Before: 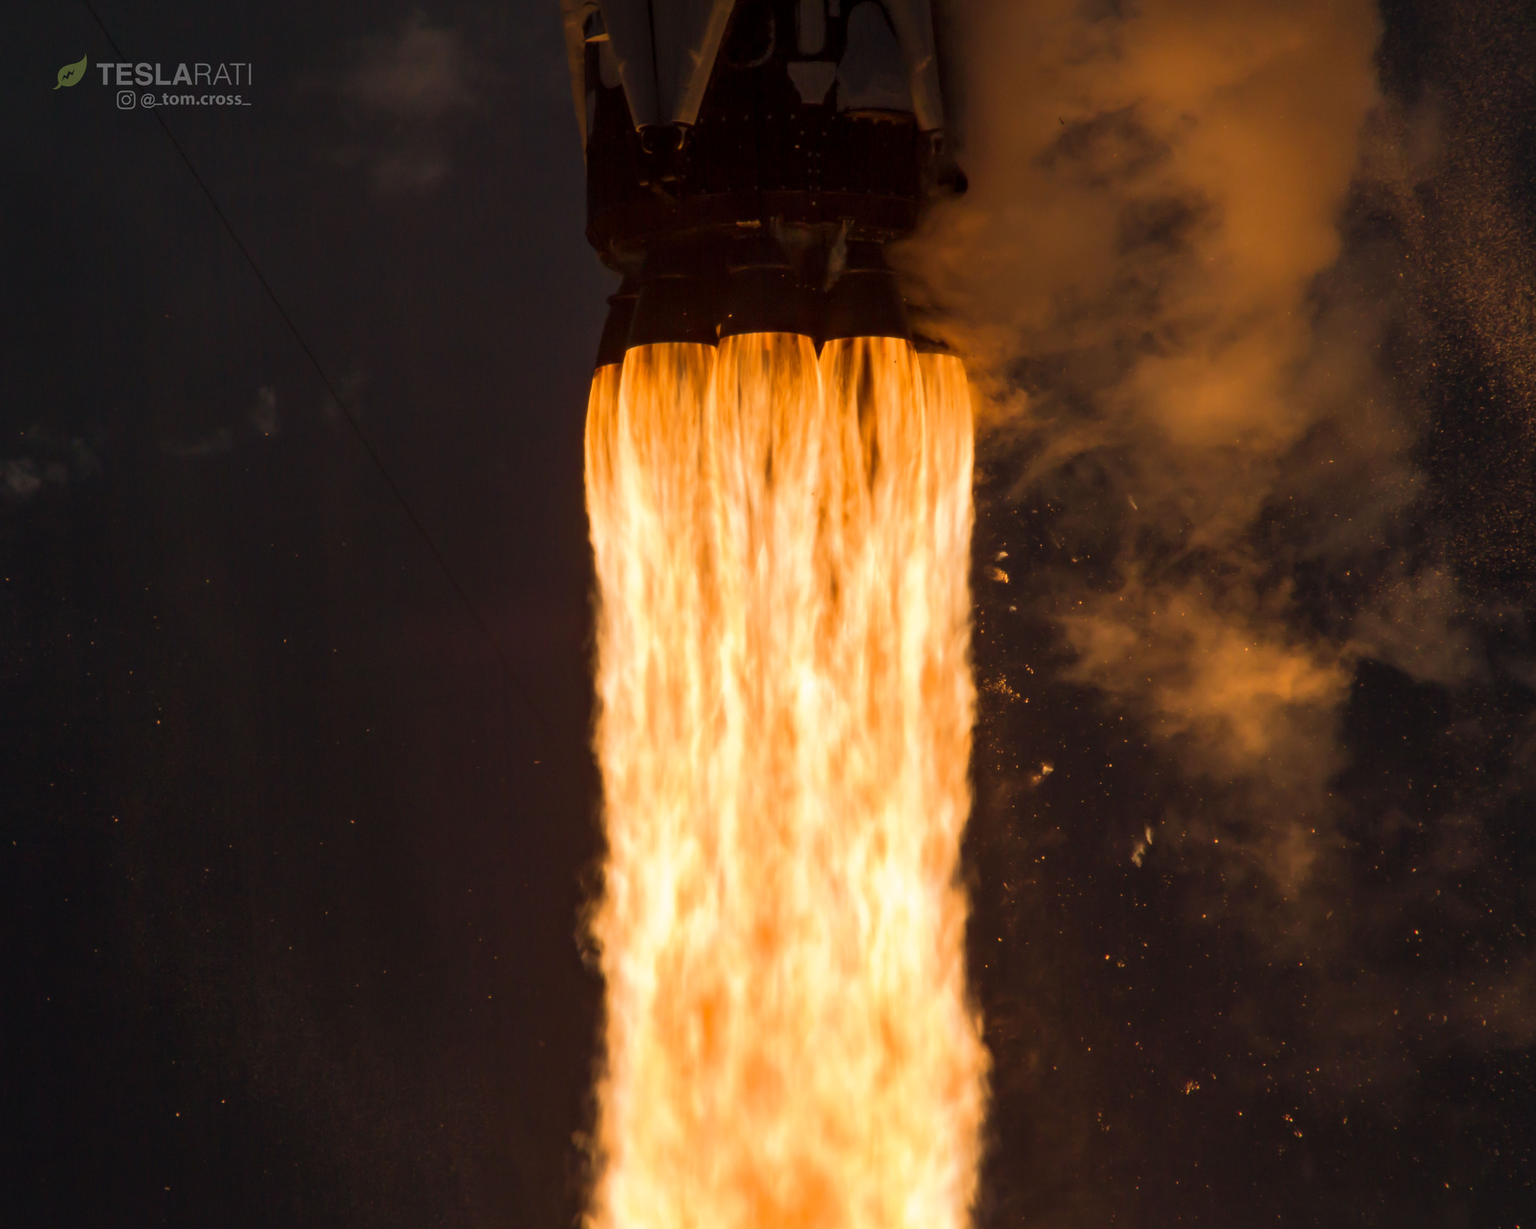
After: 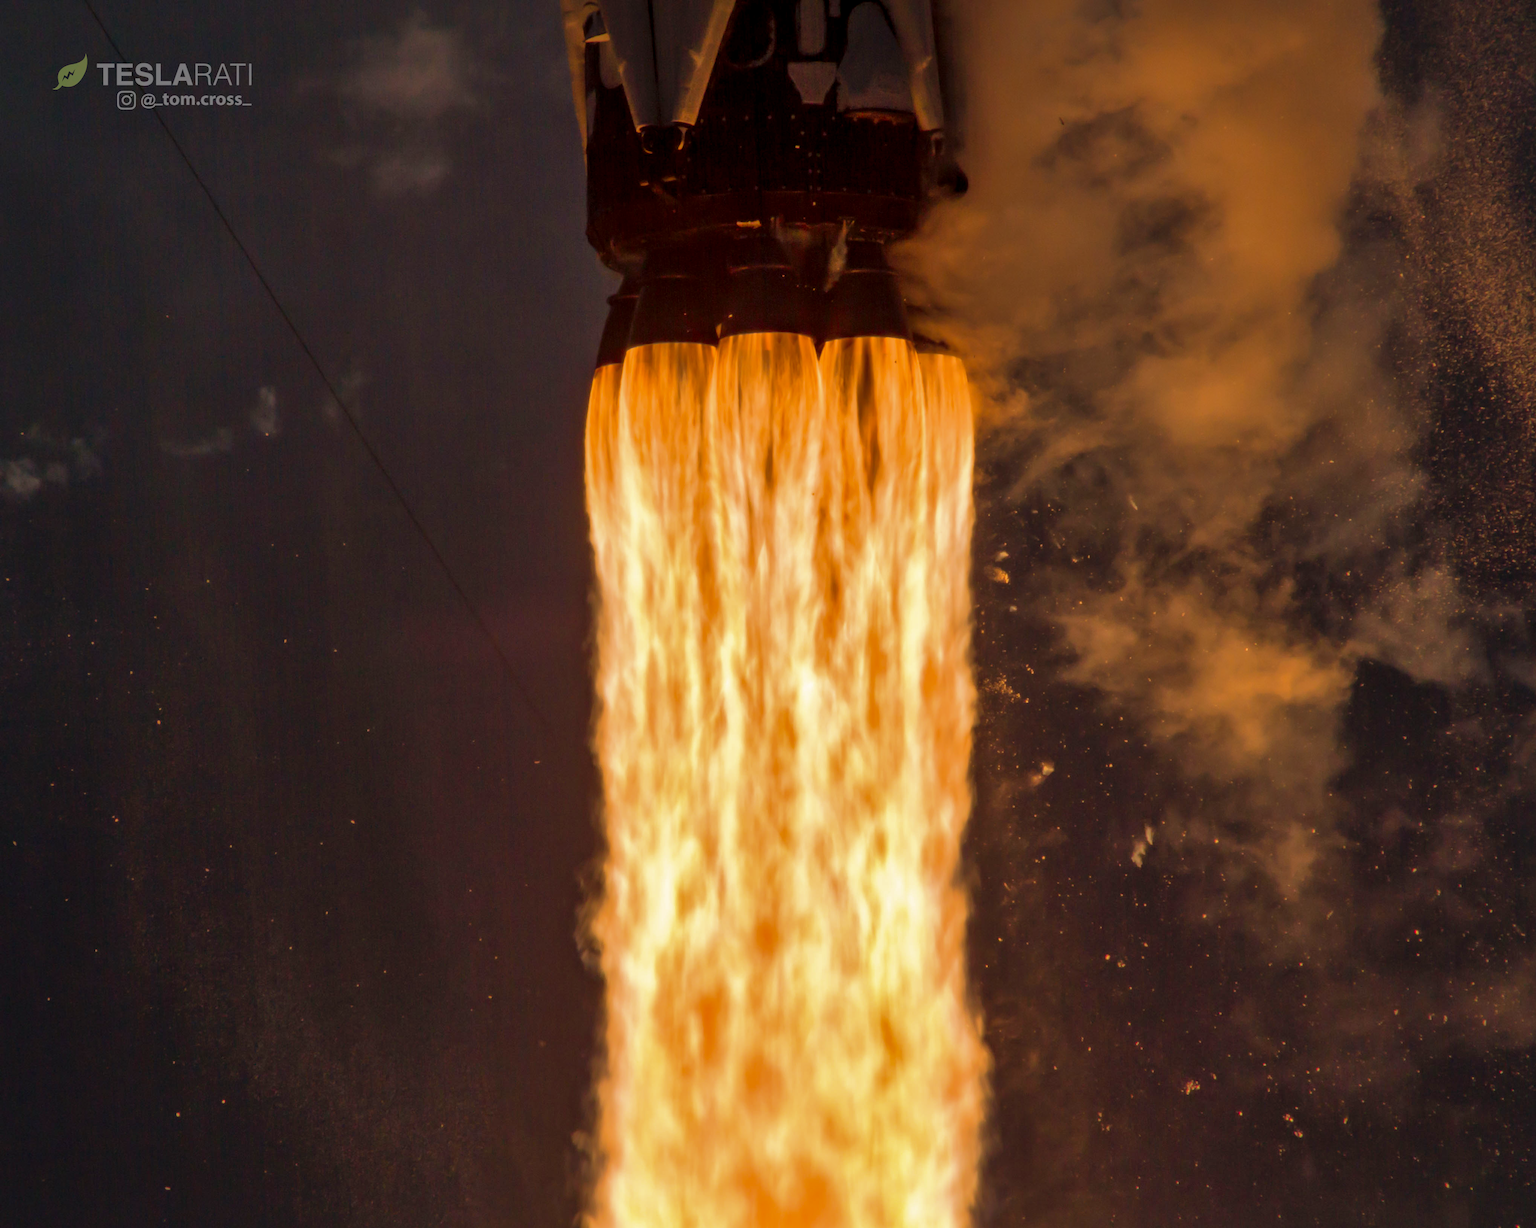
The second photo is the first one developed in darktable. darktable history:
exposure: black level correction 0.001, compensate exposure bias true, compensate highlight preservation false
shadows and highlights: on, module defaults
